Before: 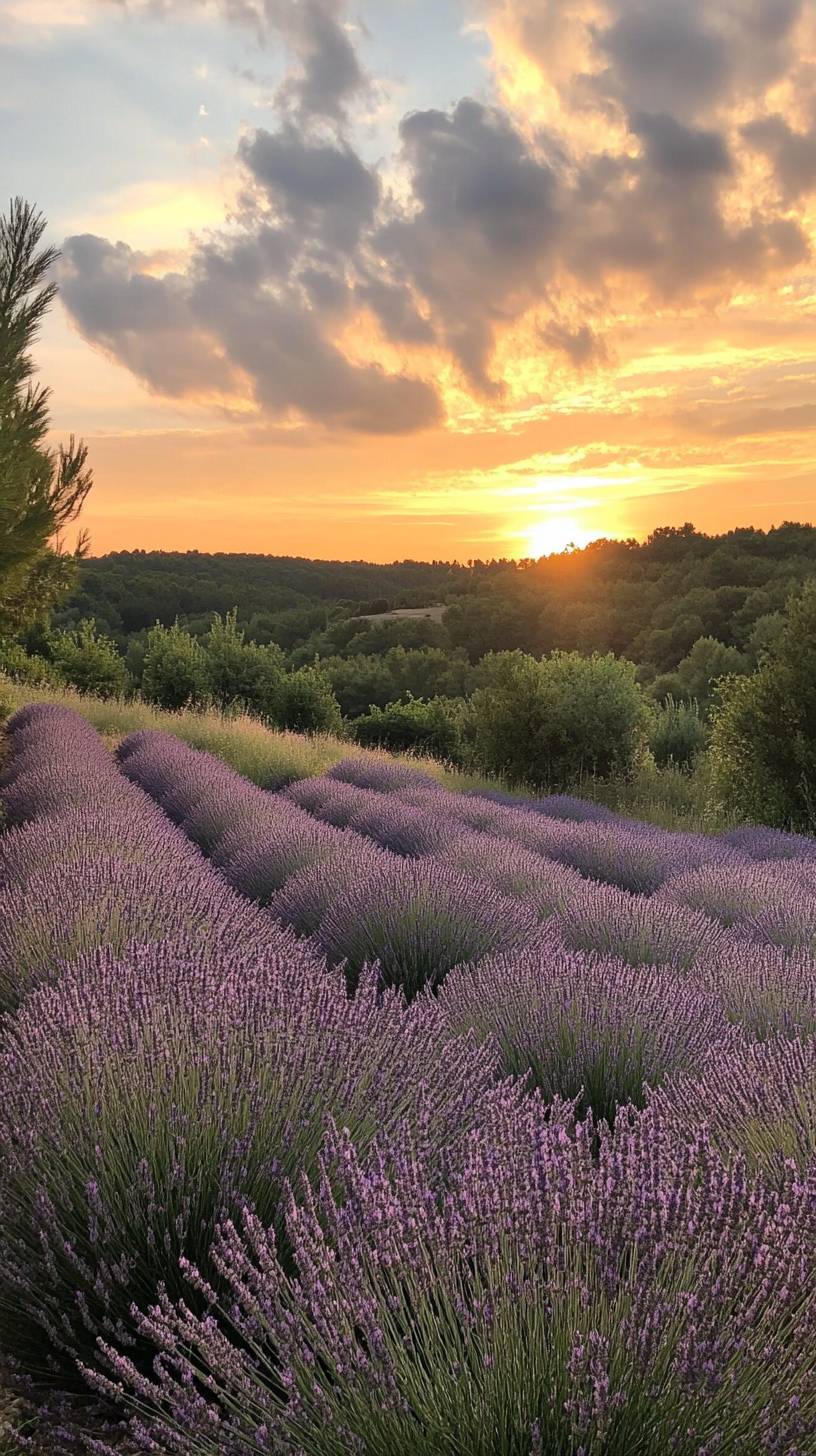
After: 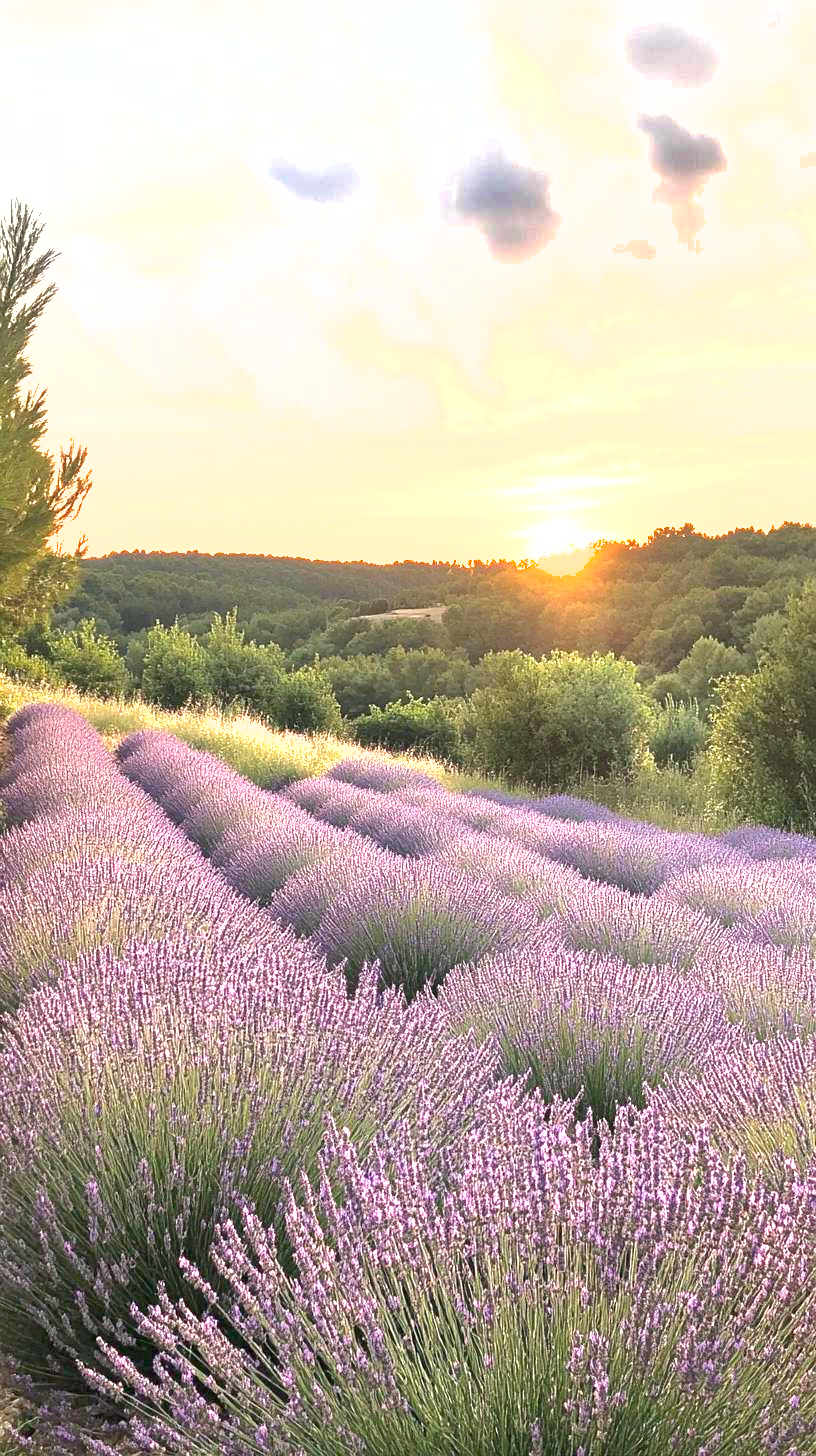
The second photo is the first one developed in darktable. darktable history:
tone equalizer: edges refinement/feathering 500, mask exposure compensation -1.57 EV, preserve details no
shadows and highlights: on, module defaults
exposure: exposure 2.049 EV, compensate highlight preservation false
